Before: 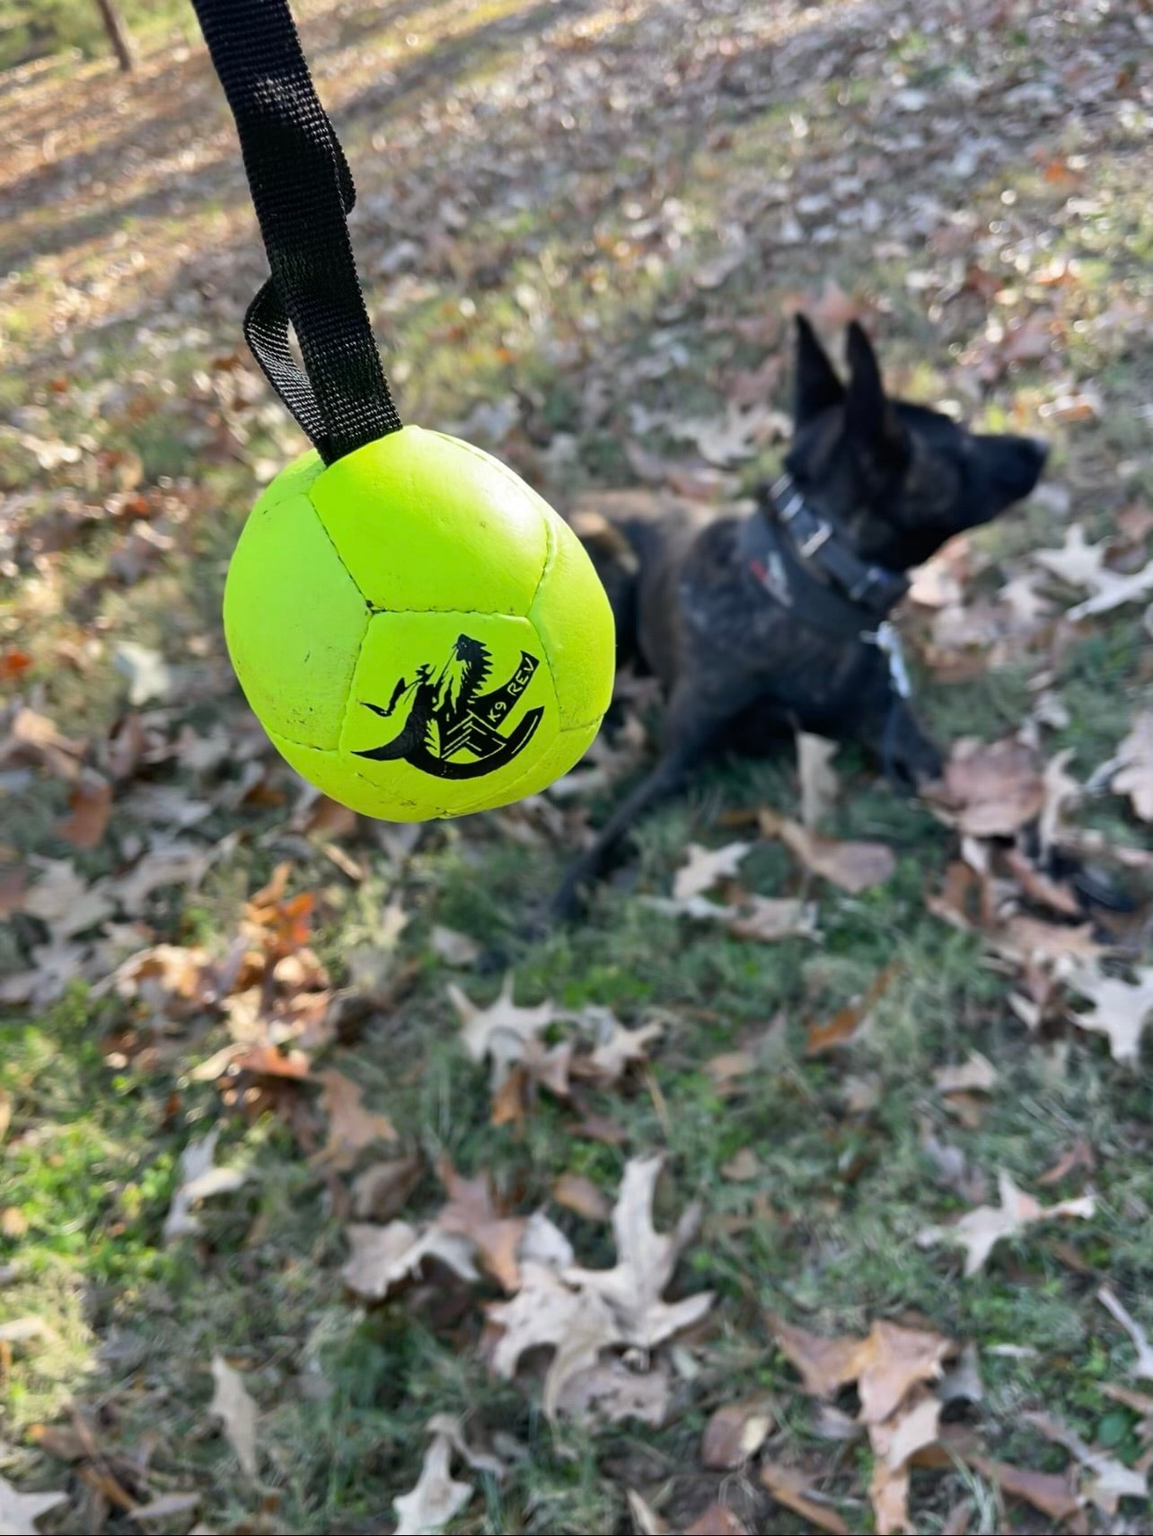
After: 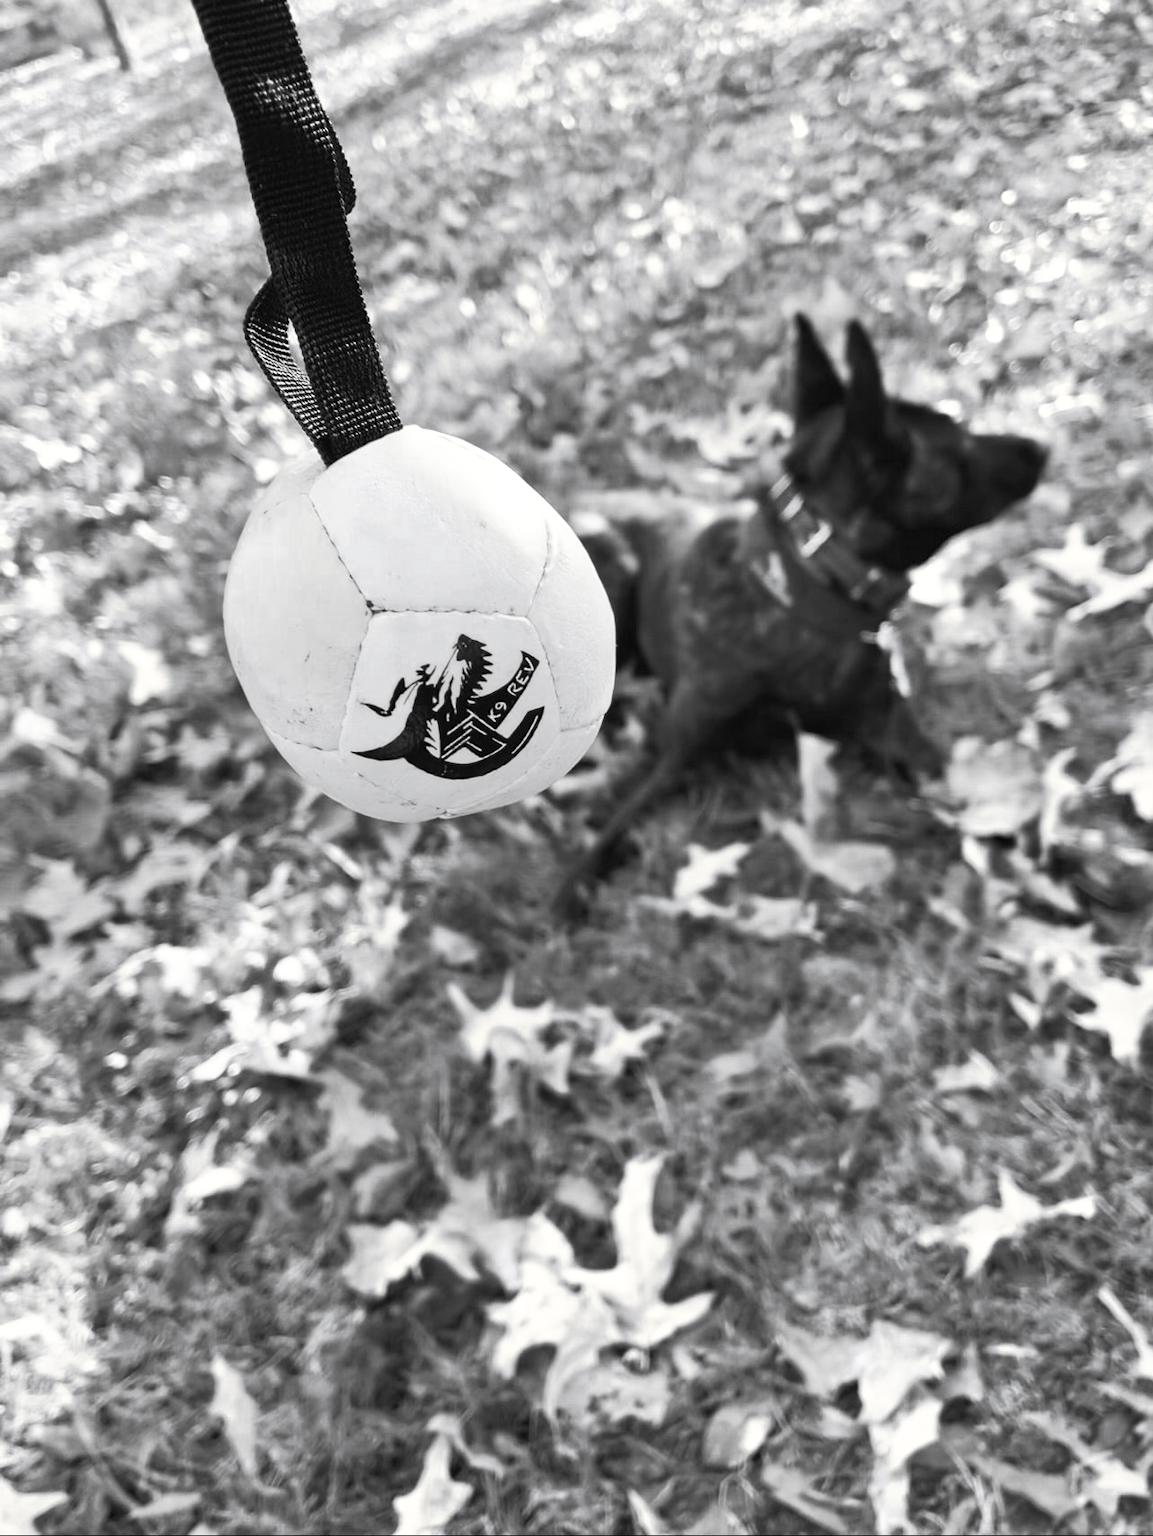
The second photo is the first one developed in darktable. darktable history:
tone curve: curves: ch0 [(0, 0) (0.003, 0.01) (0.011, 0.017) (0.025, 0.035) (0.044, 0.068) (0.069, 0.109) (0.1, 0.144) (0.136, 0.185) (0.177, 0.231) (0.224, 0.279) (0.277, 0.346) (0.335, 0.42) (0.399, 0.5) (0.468, 0.603) (0.543, 0.712) (0.623, 0.808) (0.709, 0.883) (0.801, 0.957) (0.898, 0.993) (1, 1)], preserve colors none
color look up table: target L [78.07, 90.24, 100, 81.33, 75.15, 74.78, 71.84, 98.62, 53.98, 63.98, 54.24, 64.74, 51.42, 26.5, 7.906, 200, 90.24, 82.41, 79.88, 77.34, 65.87, 79.52, 80.24, 45.63, 51.62, 42.92, 13.87, 98.62, 85.98, 87.41, 90.24, 76.61, 72.21, 55.02, 50.96, 78.8, 71.84, 47.51, 32.32, 52.01, 36.57, 6.024, 1.097, 1.645, 57.48, 68.87, 64.36, 29.94, 15.48], target a [-0.002, -0.293, -0.097, 0 ×4, -1.007, 0.001, 0, 0.001, 0, 0.001, 0, 0, 0, -0.293, -0.003, 0, -0.001, 0, -0.002, -0.001, 0, 0.001, 0.001, 0, -1.007, -0.102, -0.102, -0.293, -0.002, 0, 0.001, 0.001, -0.001, 0, 0.001, 0 ×9, 0.001, 0], target b [0.027, 3.684, 1.214, 0.004 ×4, 13.26, -0.003, 0.005, -0.002, 0.005, -0.005, -0.002, -0.001, 0, 3.684, 0.028, 0.004, 0.005, 0.005, 0.027, 0.005, -0.002, -0.005, -0.002, -0.001, 13.26, 1.257, 1.253, 3.684, 0.027, 0.004, -0.002, -0.002, 0.005, 0.004, -0.002, -0.002, -0.005, 0.002, -0.001, 0, 0, 0.005, 0.005, 0.005, -0.004, -0.001], num patches 49
